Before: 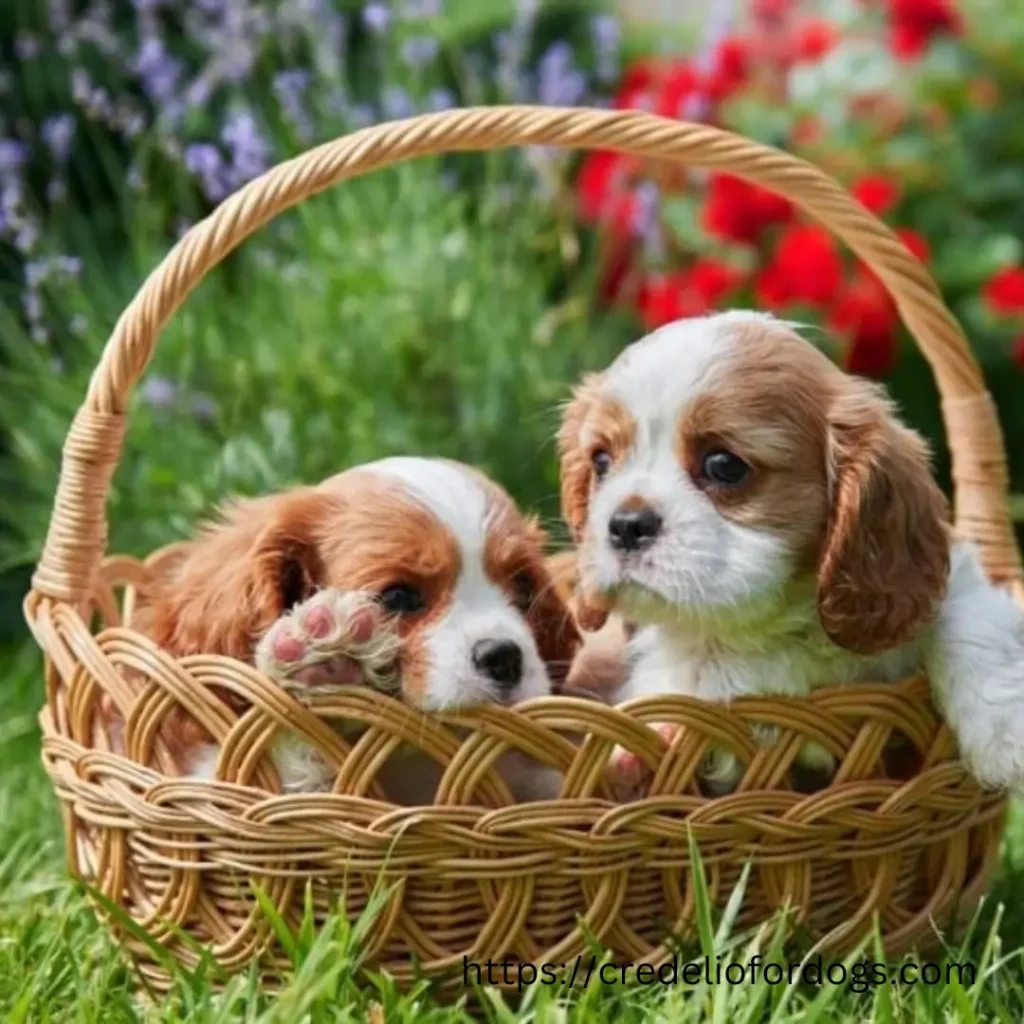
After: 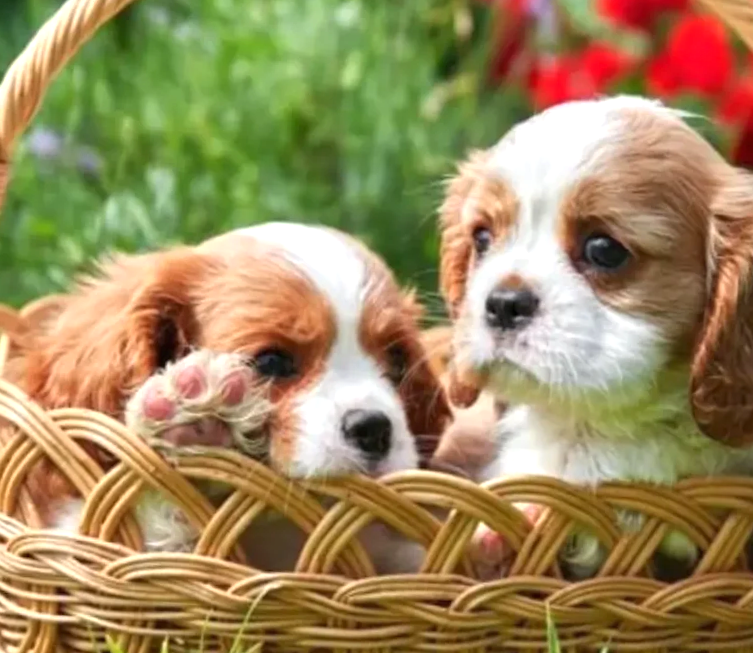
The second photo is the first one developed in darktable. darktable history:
crop and rotate: angle -3.37°, left 9.79%, top 20.73%, right 12.42%, bottom 11.82%
exposure: black level correction 0, exposure 0.5 EV, compensate highlight preservation false
